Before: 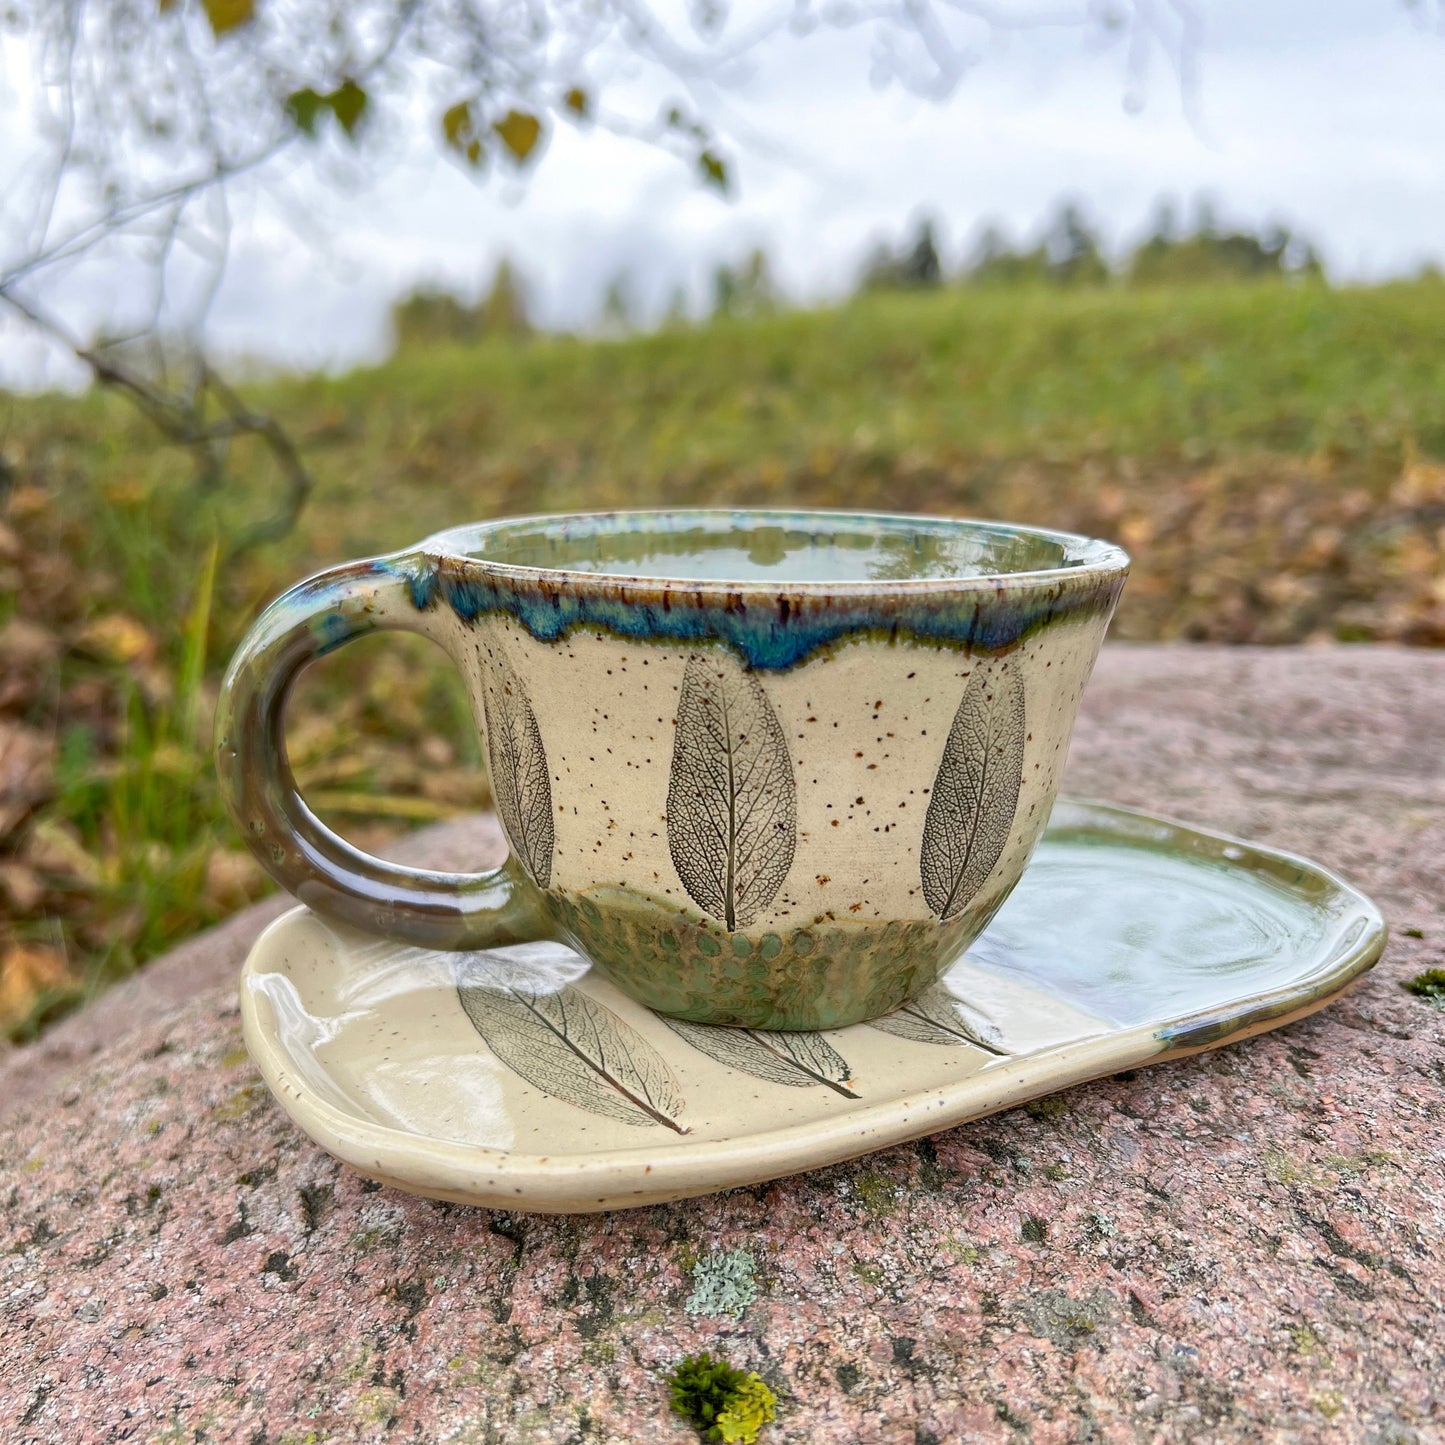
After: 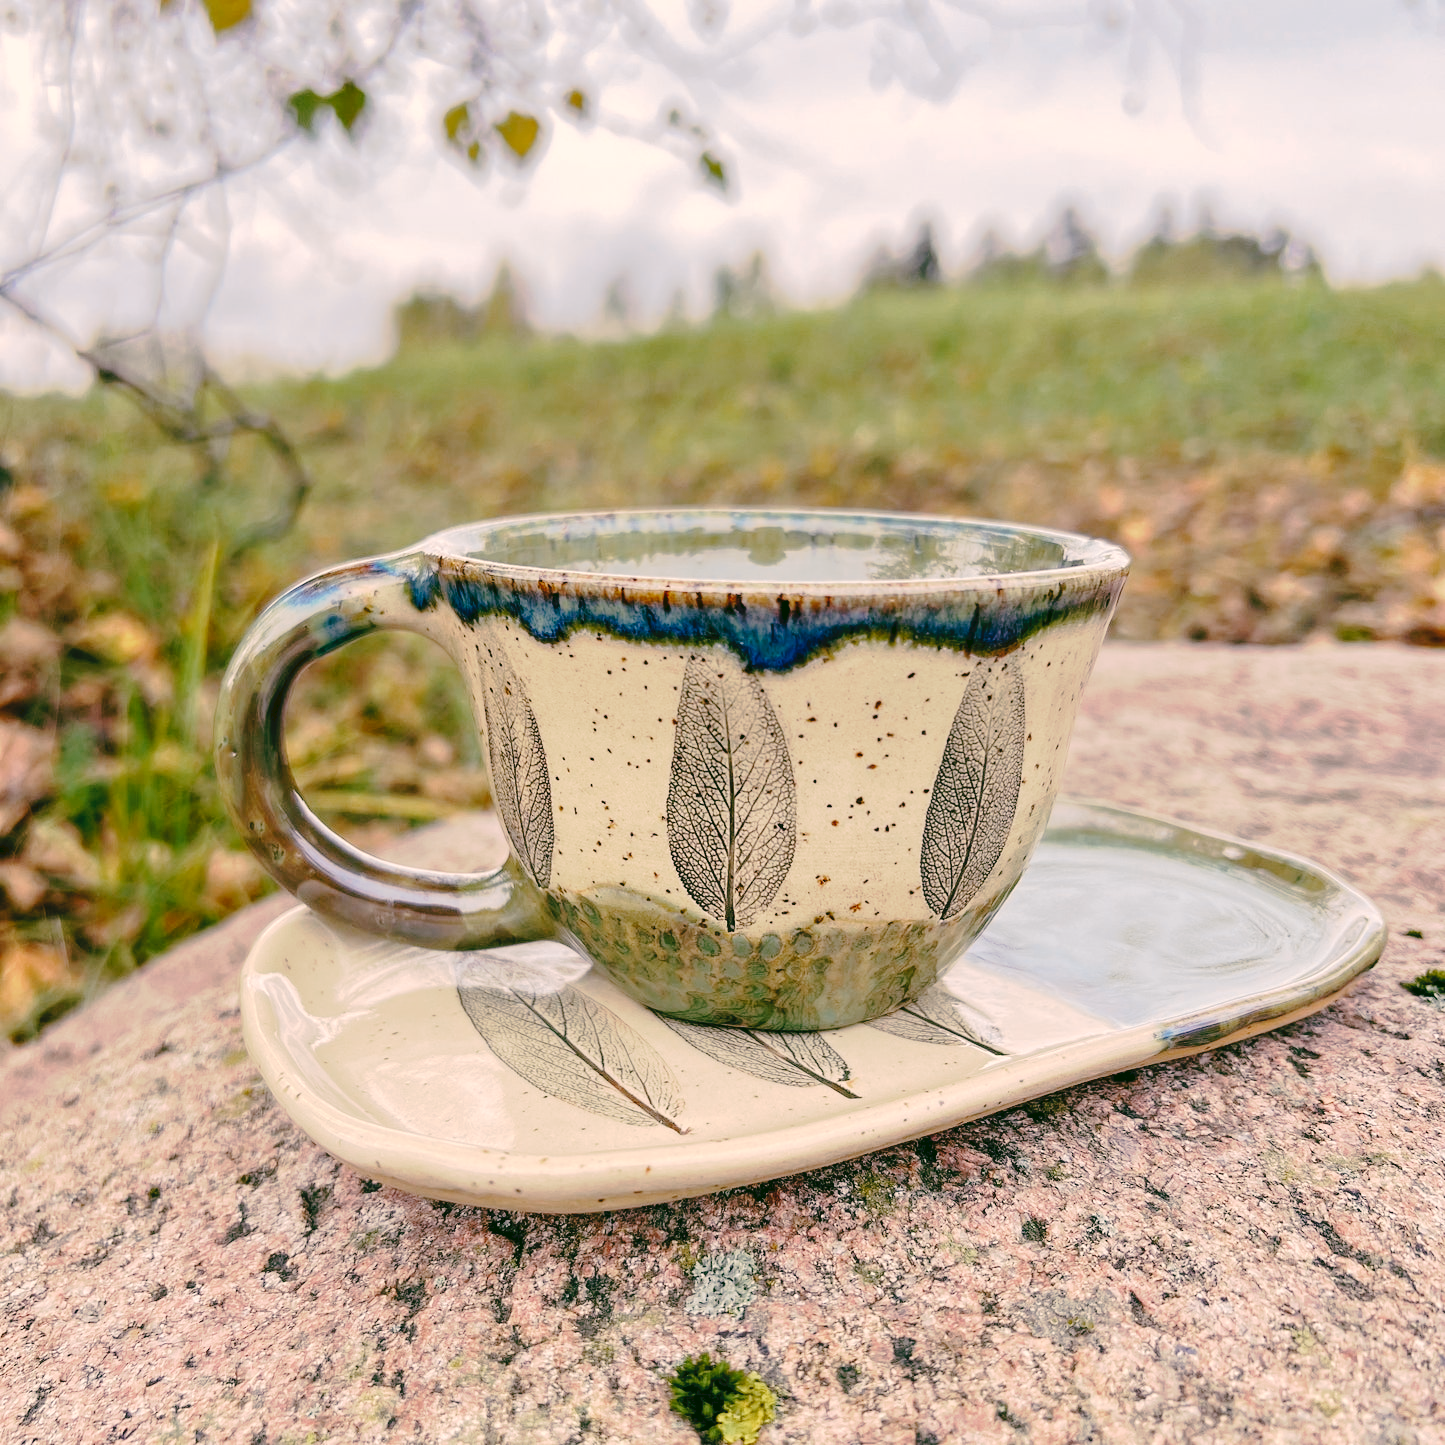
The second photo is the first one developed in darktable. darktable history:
tone curve: curves: ch0 [(0, 0) (0.003, 0.051) (0.011, 0.052) (0.025, 0.055) (0.044, 0.062) (0.069, 0.068) (0.1, 0.077) (0.136, 0.098) (0.177, 0.145) (0.224, 0.223) (0.277, 0.314) (0.335, 0.43) (0.399, 0.518) (0.468, 0.591) (0.543, 0.656) (0.623, 0.726) (0.709, 0.809) (0.801, 0.857) (0.898, 0.918) (1, 1)], preserve colors none
color look up table: target L [96.27, 96.86, 82.14, 80.29, 72.25, 62.69, 46.91, 46.24, 32.06, 29.74, 9.92, 200.92, 85.33, 83.69, 73.84, 65.59, 62.04, 55.07, 47.65, 40.62, 42.58, 30.56, 18.82, 96.33, 91.86, 78.89, 72.97, 74.25, 78.42, 82.52, 65.64, 69.36, 57.93, 33.83, 46.04, 43.65, 42.01, 41.82, 41.49, 19.78, 18.16, 2.239, 69.13, 68.54, 60.64, 48.3, 48.45, 32.27, 26.02], target a [-3.496, 3.57, -44.85, -24.84, -19.51, 3.122, -40.51, -18.29, -13.6, -17.92, -32.26, 0, 16.27, 4.579, 34.09, 33.61, 45.57, 21.66, 54.71, 41.81, 64.19, 5.454, 23.97, 12.65, 18.81, 9.92, 33.11, 25.17, 38.44, 34.02, 54.47, 47.39, 28.45, 21.92, 53.42, 33.24, 57.69, 50.84, 64.03, 20.14, 28.68, -6.558, -47.81, -18.84, -37.9, -4.709, -9.665, -0.652, -1.388], target b [49.7, 26.34, 22.22, 28.59, 8.668, 11.02, 23.45, 22.91, -3.273, 10.75, 12.21, -0.001, 37.8, 67.35, 20.26, 66.56, 36.99, 38.59, 26.68, 38.34, 45.22, 10.66, 31.84, 7.199, 5.656, 13.55, -15.82, 8.25, 6.208, -2.861, 5.519, -20.92, -11.66, -56.5, -52.05, 2.746, 2.661, -27.76, -41.47, -28.27, -38.63, 3.137, -3.052, -31.78, -35.47, -46.55, -17.31, -39.48, -12.35], num patches 49
